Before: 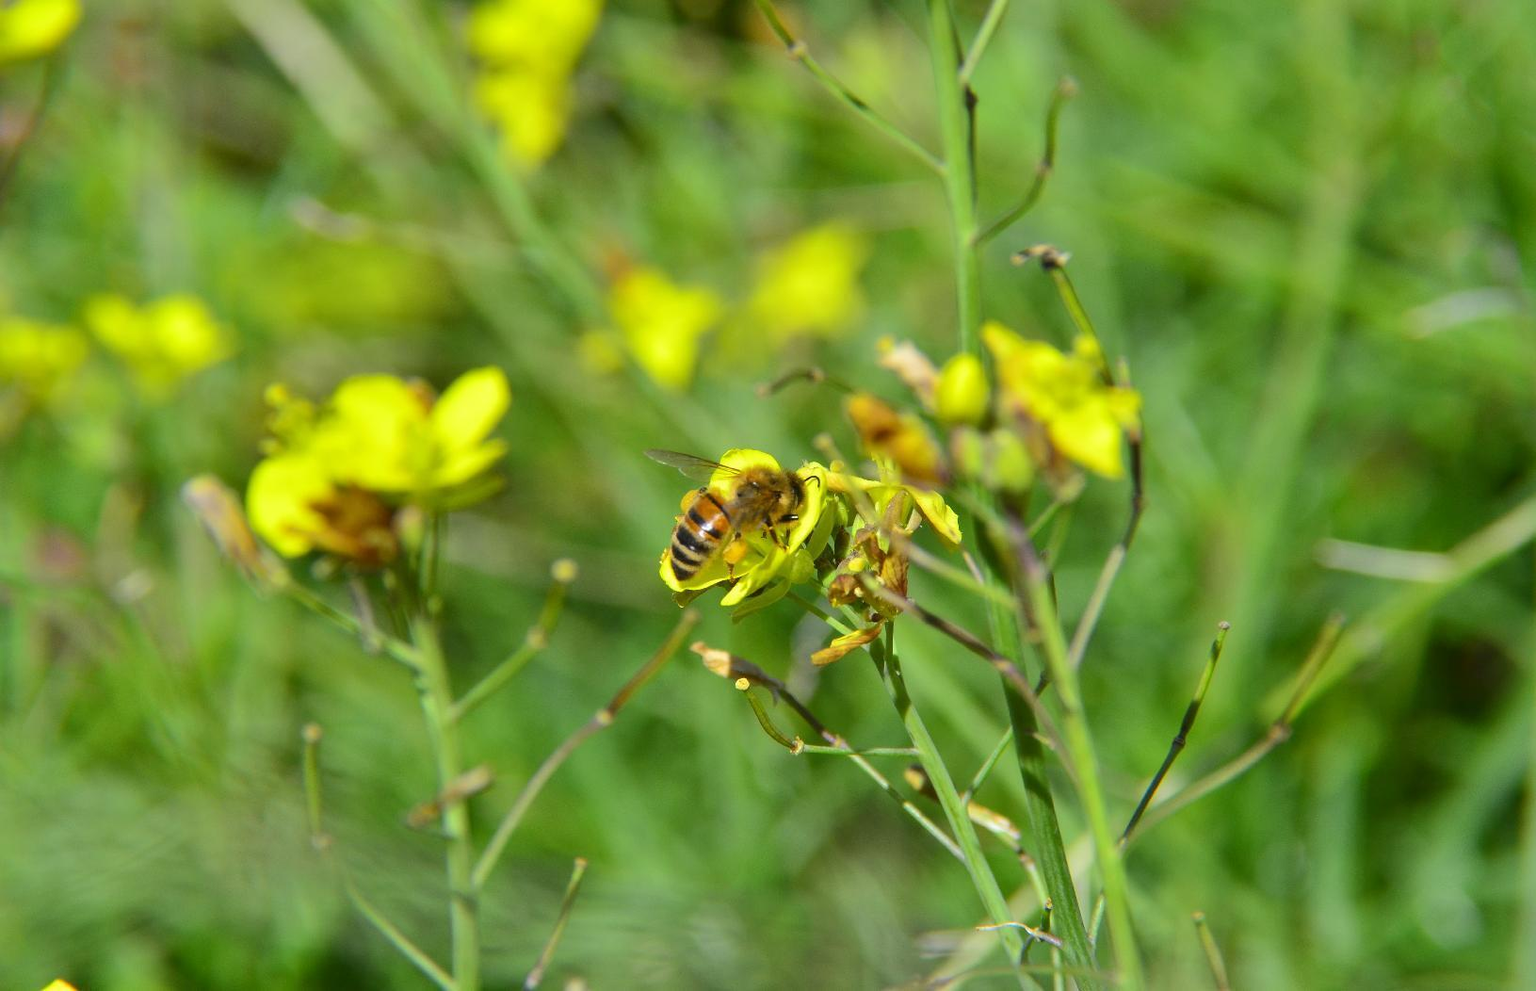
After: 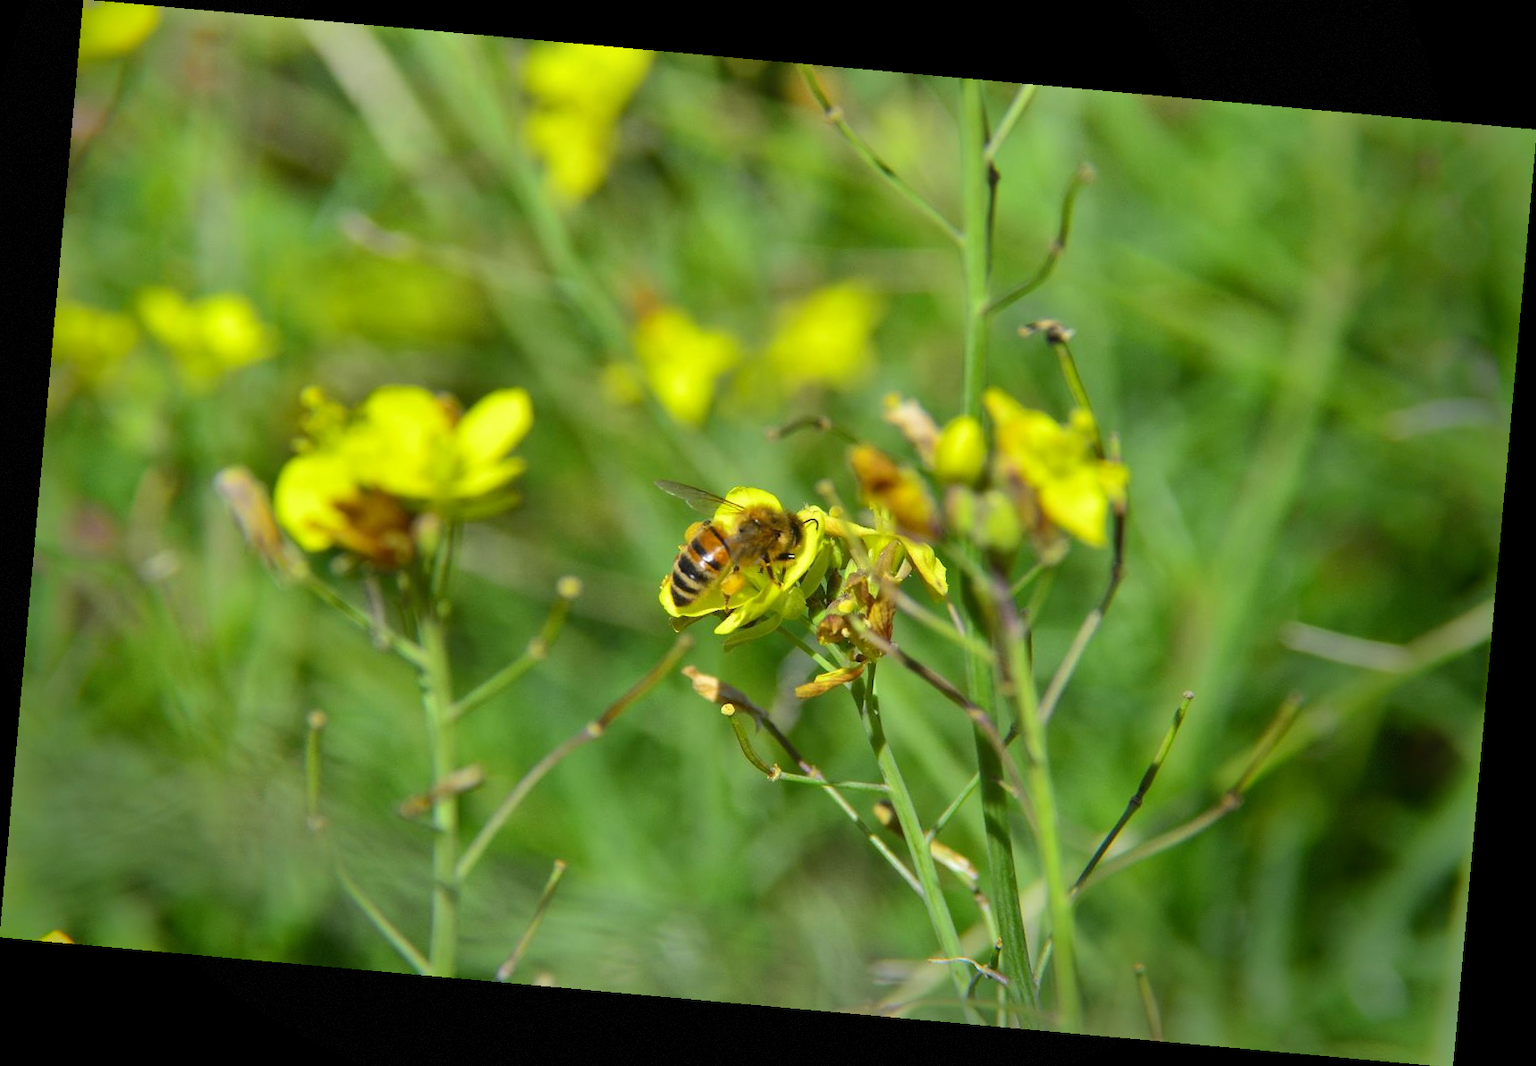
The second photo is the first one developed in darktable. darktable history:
vignetting: fall-off start 68.33%, fall-off radius 30%, saturation 0.042, center (-0.066, -0.311), width/height ratio 0.992, shape 0.85, dithering 8-bit output
shadows and highlights: low approximation 0.01, soften with gaussian
rotate and perspective: rotation 5.12°, automatic cropping off
